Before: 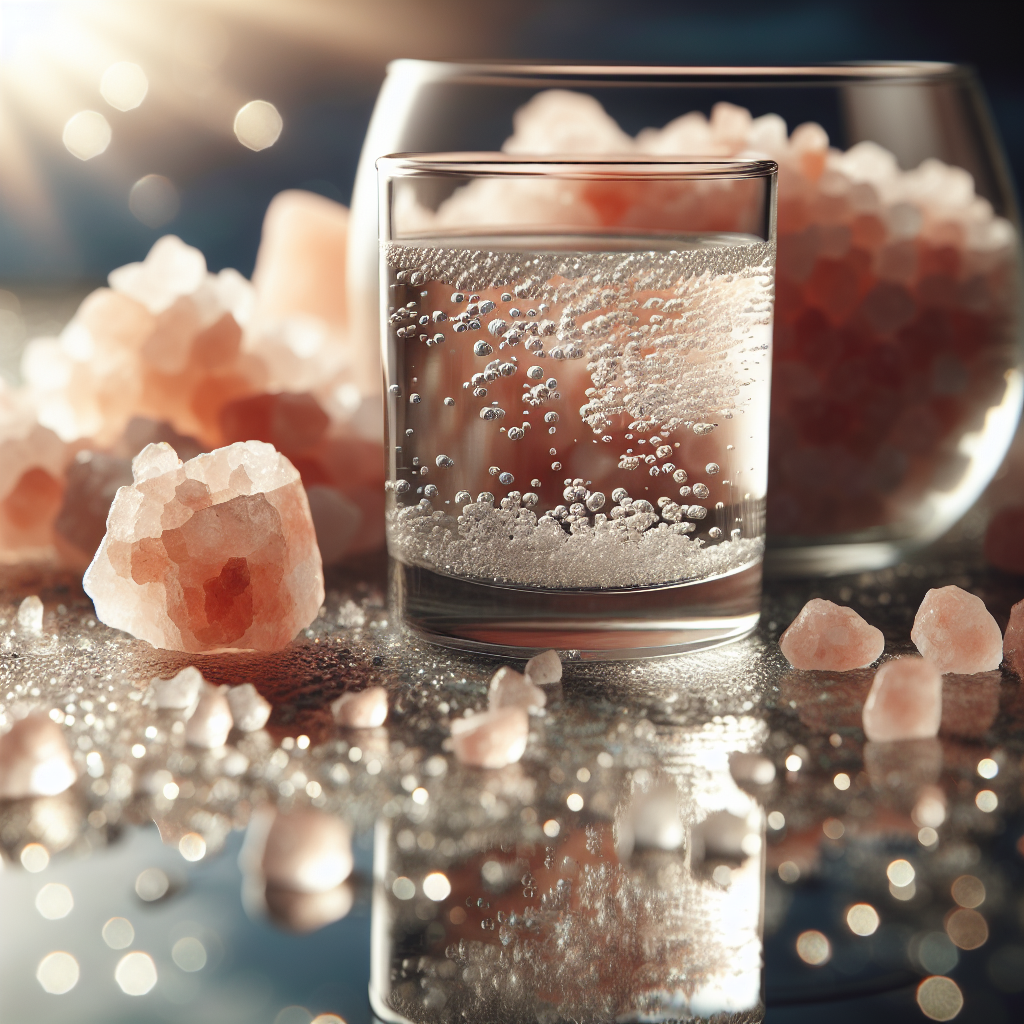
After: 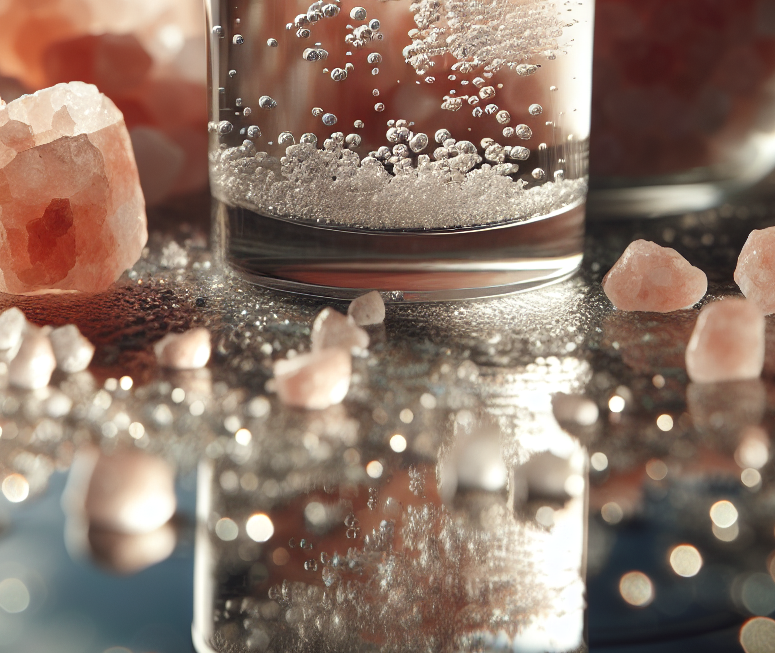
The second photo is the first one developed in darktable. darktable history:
crop and rotate: left 17.299%, top 35.115%, right 7.015%, bottom 1.024%
contrast equalizer: octaves 7, y [[0.6 ×6], [0.55 ×6], [0 ×6], [0 ×6], [0 ×6]], mix 0.15
